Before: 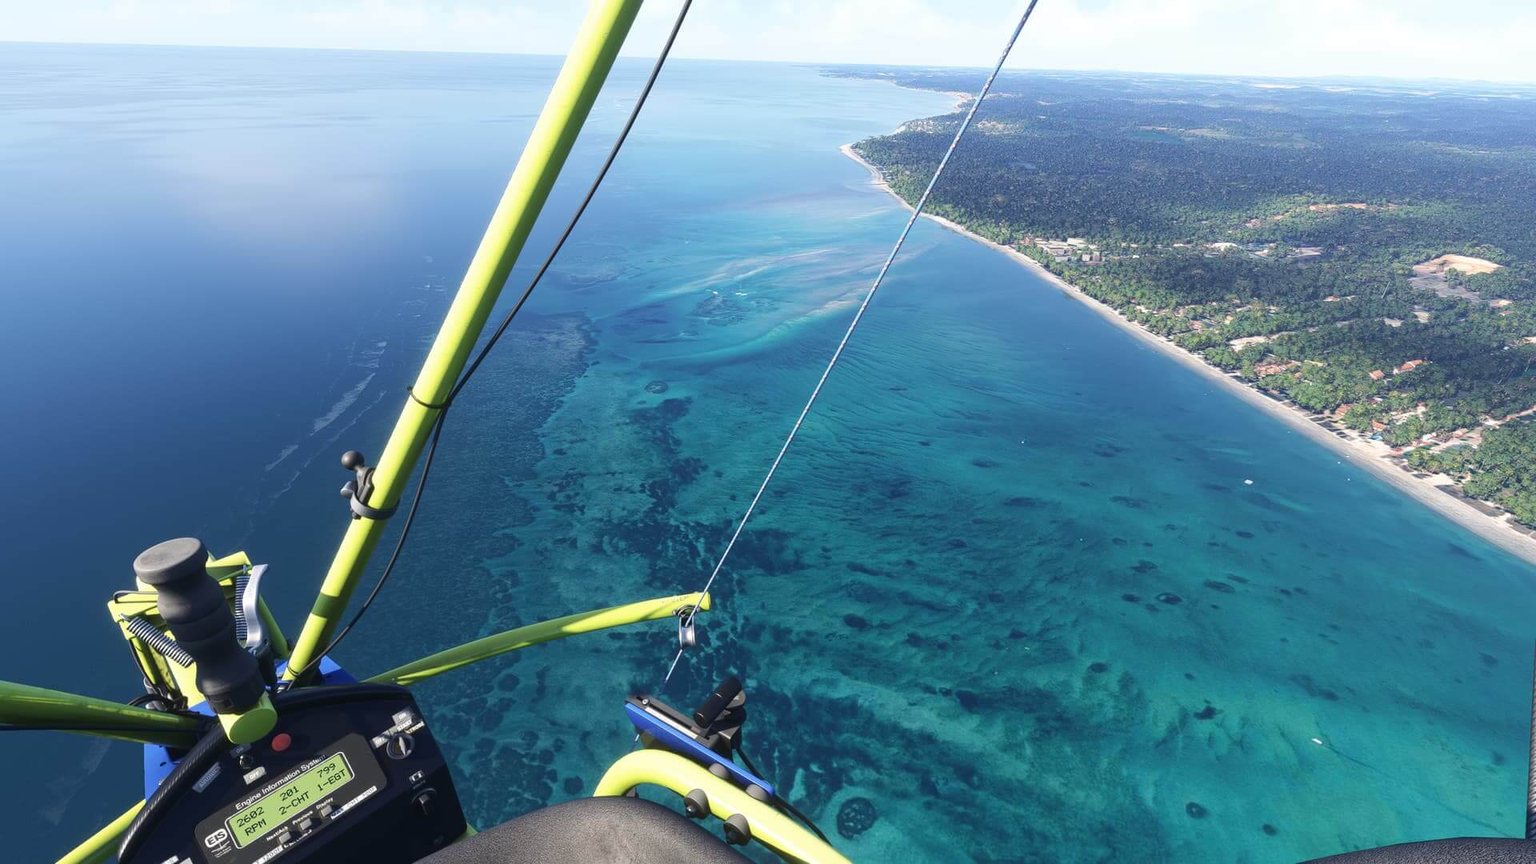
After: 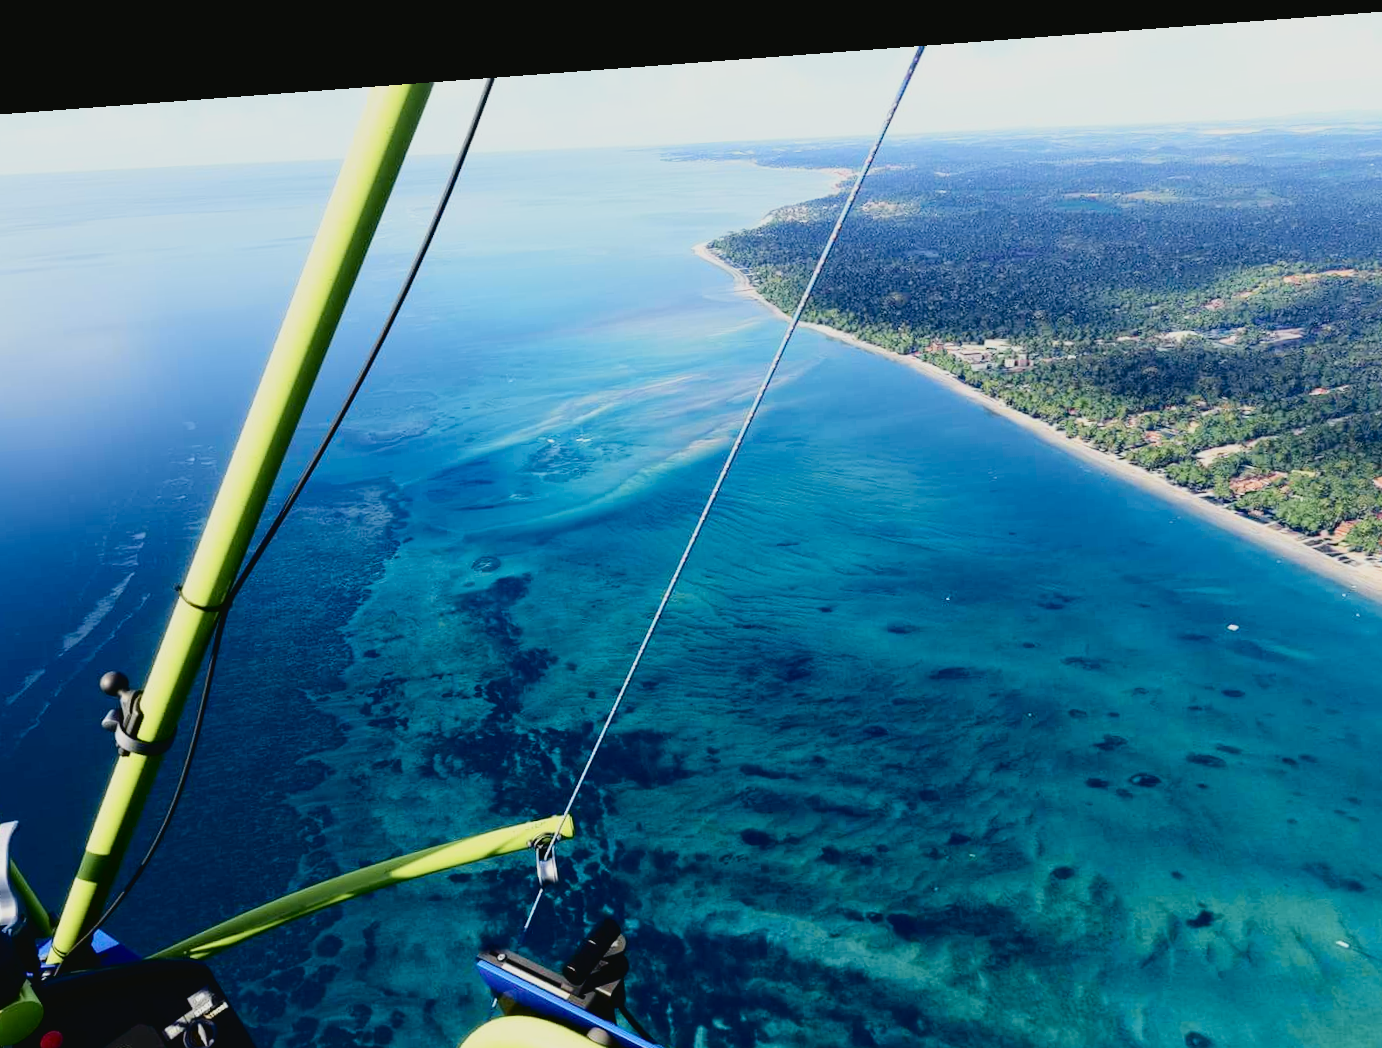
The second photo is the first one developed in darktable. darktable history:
filmic rgb: middle gray luminance 29%, black relative exposure -10.3 EV, white relative exposure 5.5 EV, threshold 6 EV, target black luminance 0%, hardness 3.95, latitude 2.04%, contrast 1.132, highlights saturation mix 5%, shadows ↔ highlights balance 15.11%, preserve chrominance no, color science v3 (2019), use custom middle-gray values true, iterations of high-quality reconstruction 0, enable highlight reconstruction true
crop: left 18.479%, right 12.2%, bottom 13.971%
tone curve: curves: ch0 [(0.003, 0.032) (0.037, 0.037) (0.142, 0.117) (0.279, 0.311) (0.405, 0.49) (0.526, 0.651) (0.722, 0.857) (0.875, 0.946) (1, 0.98)]; ch1 [(0, 0) (0.305, 0.325) (0.453, 0.437) (0.482, 0.474) (0.501, 0.498) (0.515, 0.523) (0.559, 0.591) (0.6, 0.643) (0.656, 0.707) (1, 1)]; ch2 [(0, 0) (0.323, 0.277) (0.424, 0.396) (0.479, 0.484) (0.499, 0.502) (0.515, 0.537) (0.573, 0.602) (0.653, 0.675) (0.75, 0.756) (1, 1)], color space Lab, independent channels, preserve colors none
rotate and perspective: rotation -4.25°, automatic cropping off
